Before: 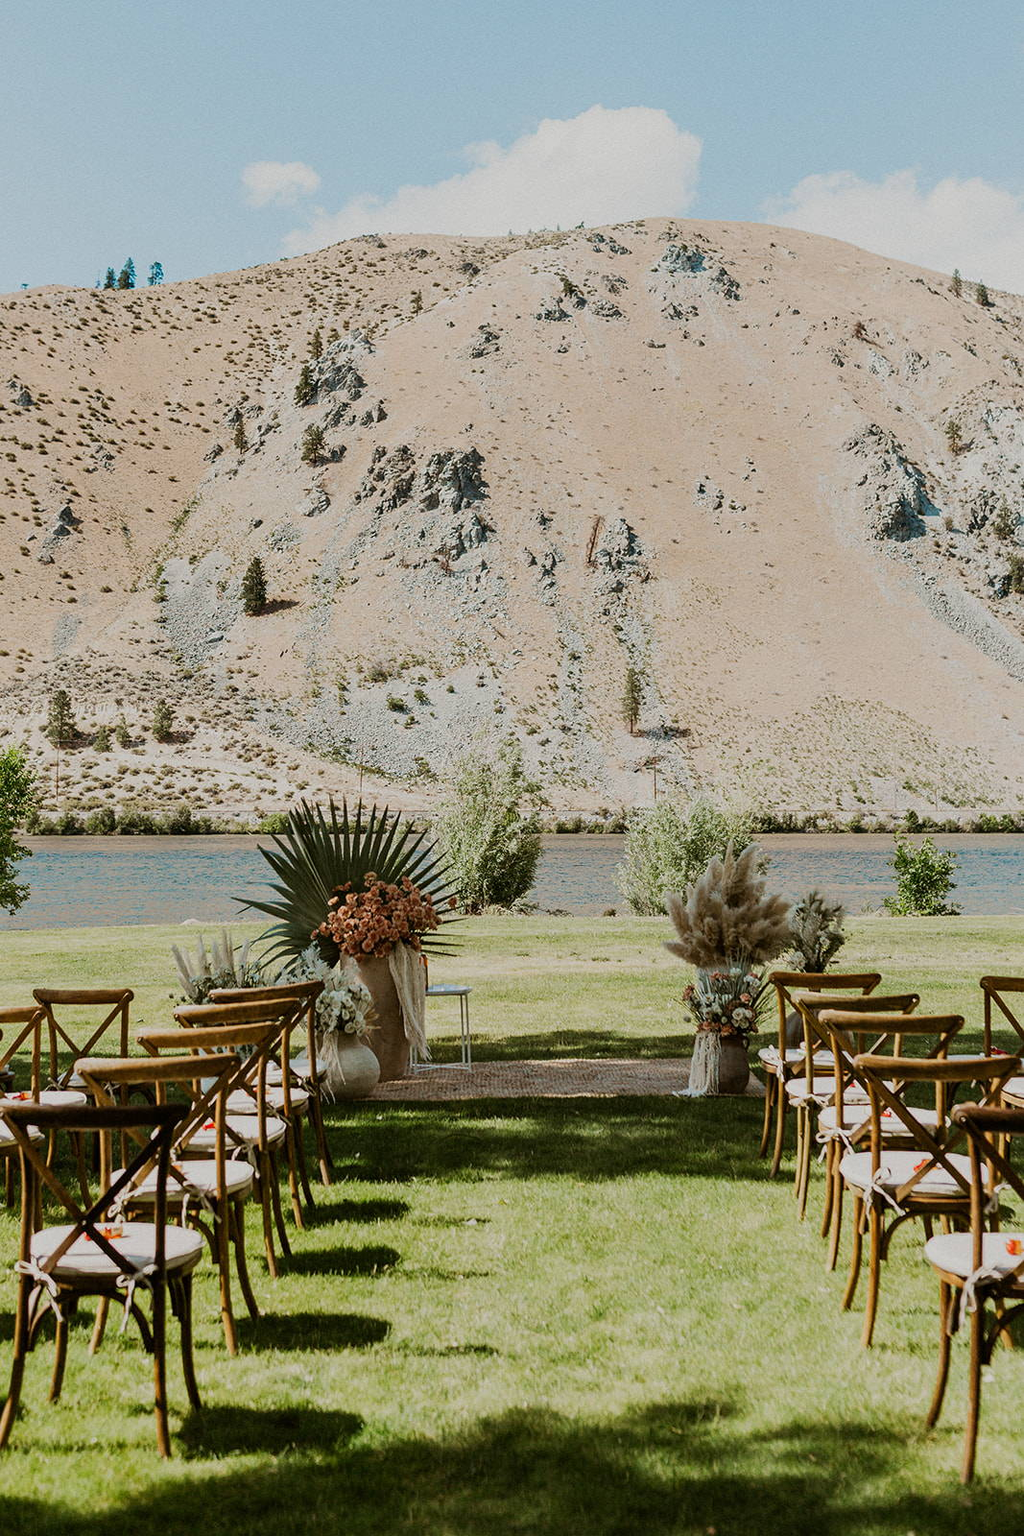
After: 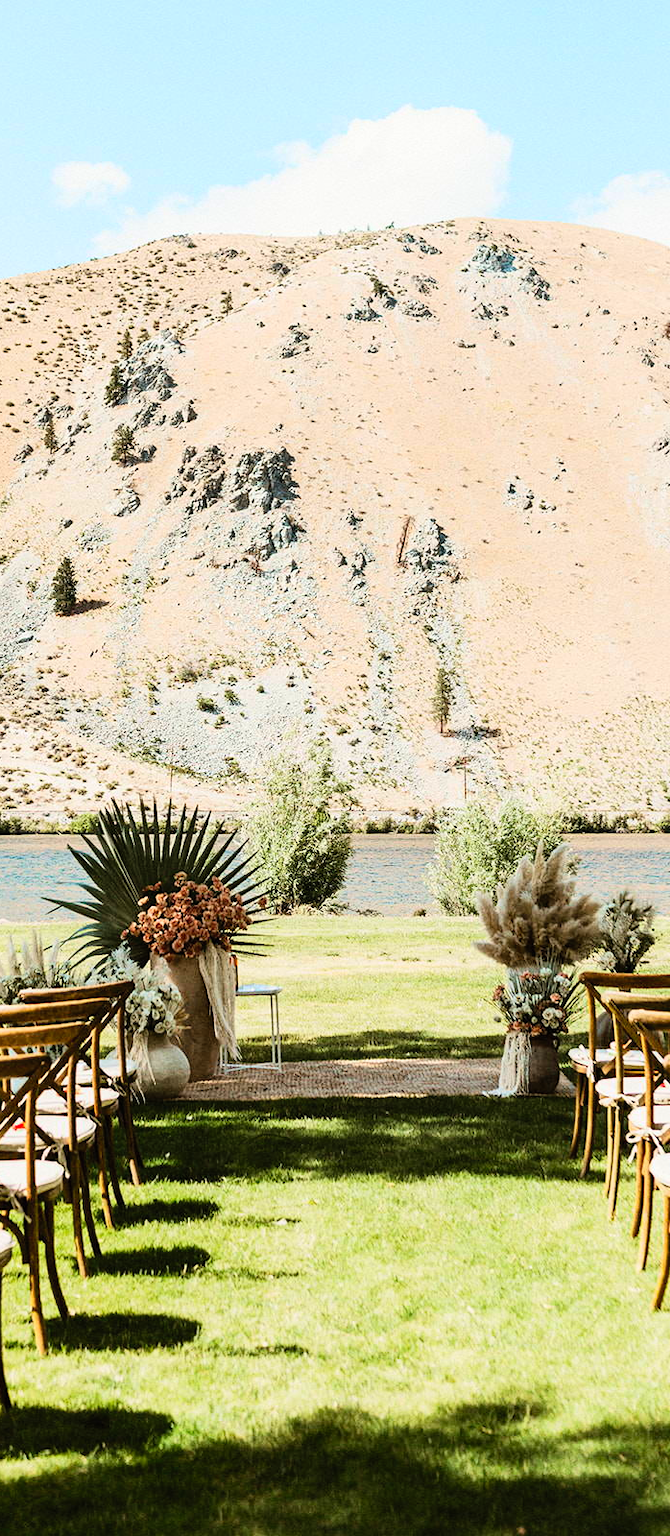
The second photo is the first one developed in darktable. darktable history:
crop and rotate: left 18.624%, right 15.878%
contrast brightness saturation: contrast 0.198, brightness 0.159, saturation 0.225
tone equalizer: -8 EV -0.774 EV, -7 EV -0.687 EV, -6 EV -0.576 EV, -5 EV -0.375 EV, -3 EV 0.399 EV, -2 EV 0.6 EV, -1 EV 0.698 EV, +0 EV 0.749 EV
exposure: exposure -0.153 EV, compensate exposure bias true, compensate highlight preservation false
